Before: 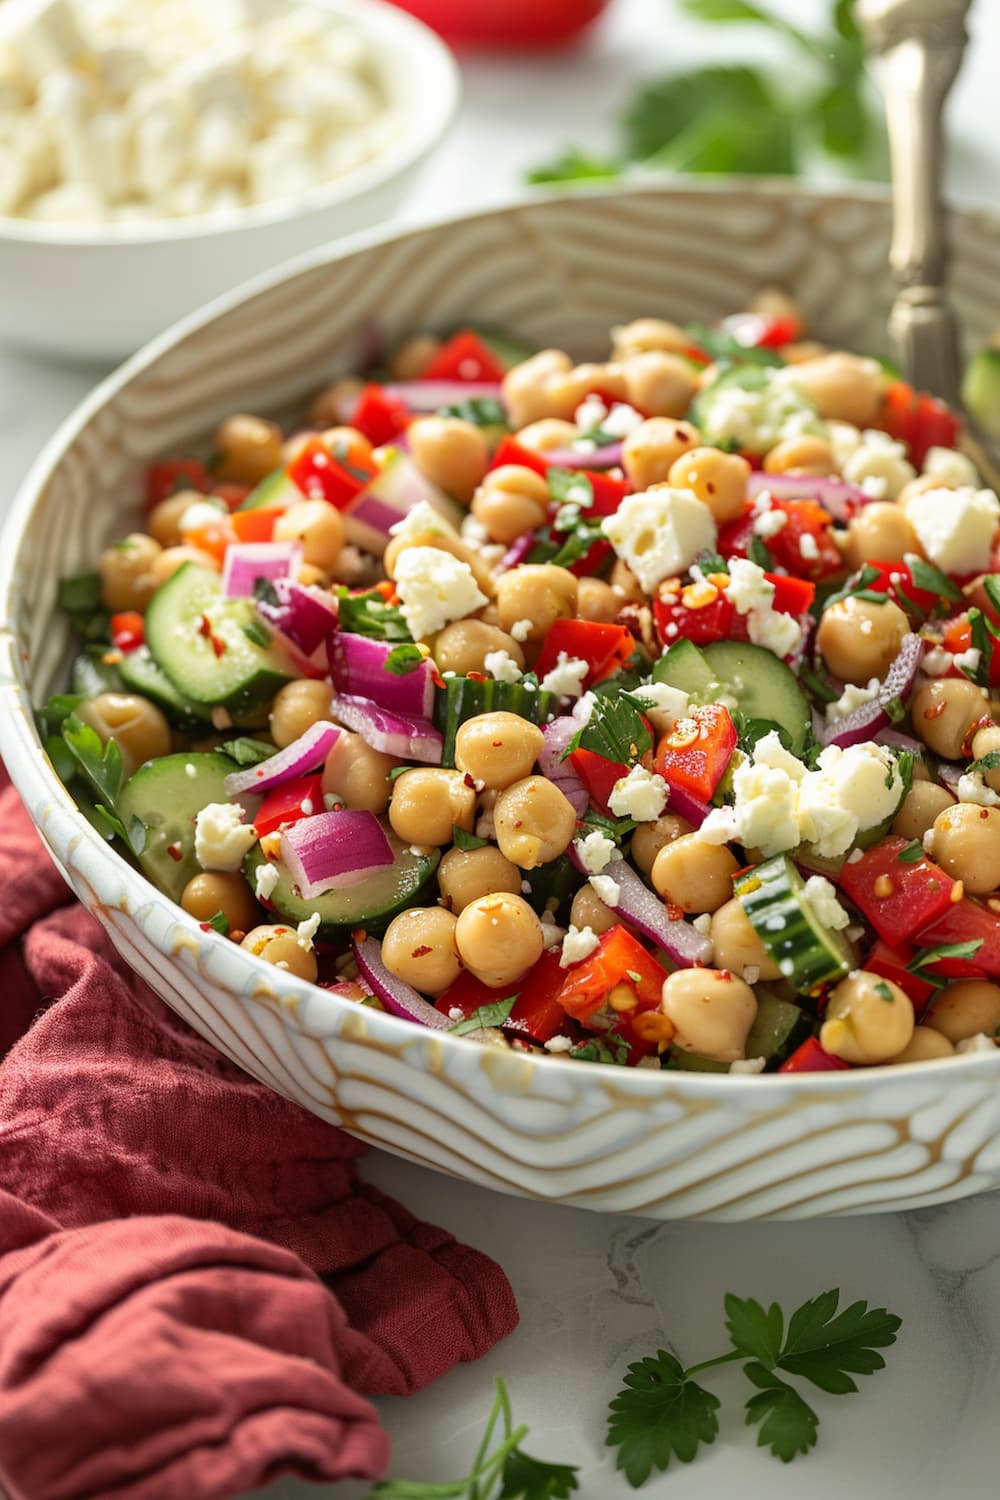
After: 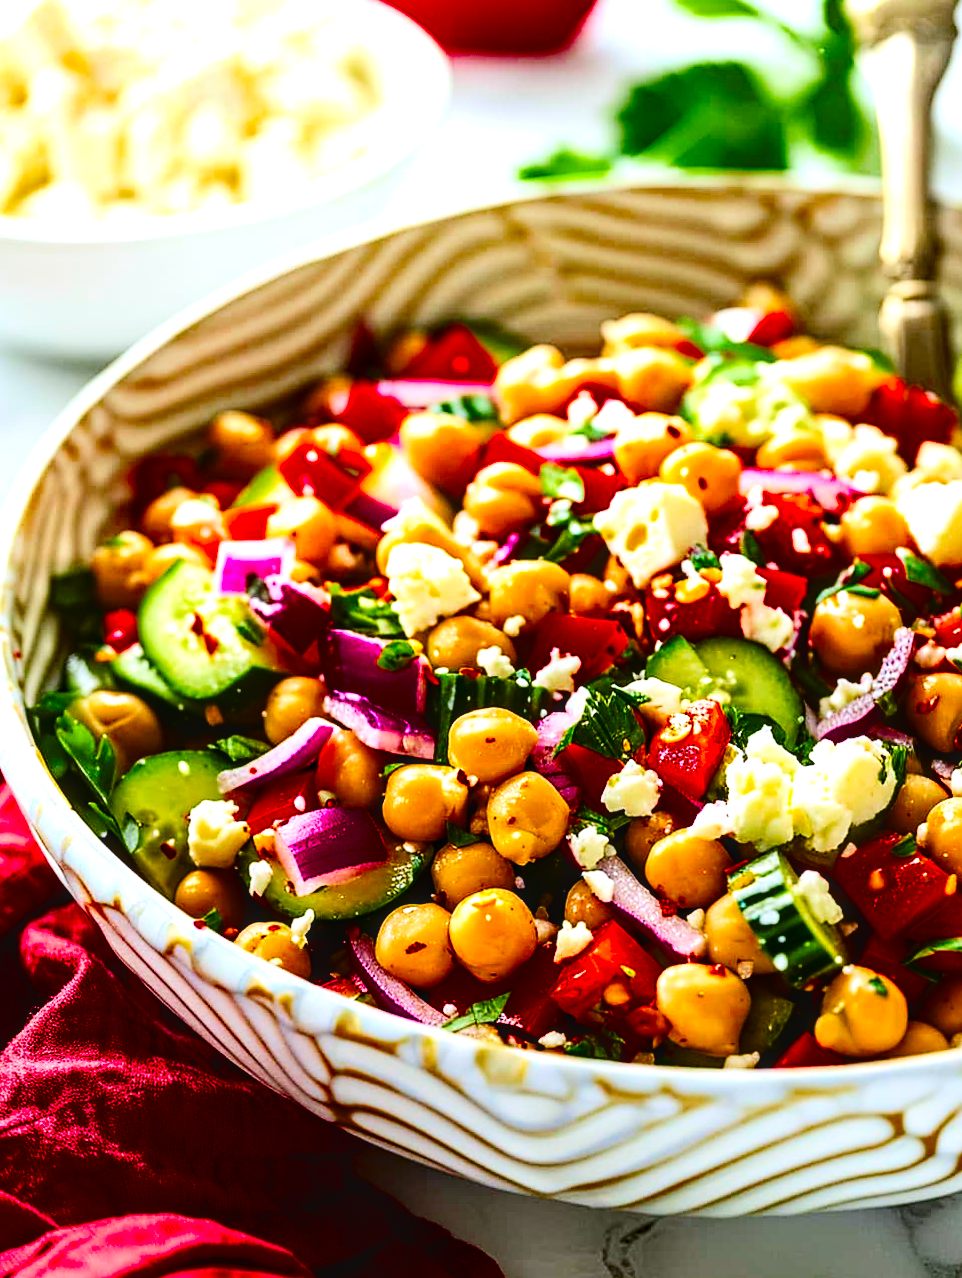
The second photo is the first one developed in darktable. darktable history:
crop and rotate: angle 0.245°, left 0.424%, right 2.698%, bottom 14.211%
tone curve: curves: ch0 [(0, 0) (0.07, 0.057) (0.15, 0.177) (0.352, 0.445) (0.59, 0.703) (0.857, 0.908) (1, 1)], color space Lab, linked channels, preserve colors none
color calibration: illuminant as shot in camera, x 0.358, y 0.373, temperature 4628.91 K, saturation algorithm version 1 (2020)
contrast brightness saturation: contrast 0.221, brightness -0.194, saturation 0.244
tone equalizer: -8 EV -0.779 EV, -7 EV -0.735 EV, -6 EV -0.602 EV, -5 EV -0.411 EV, -3 EV 0.399 EV, -2 EV 0.6 EV, -1 EV 0.695 EV, +0 EV 0.761 EV, mask exposure compensation -0.489 EV
color balance rgb: perceptual saturation grading › global saturation 36.137%, perceptual saturation grading › shadows 35.815%, global vibrance 16.682%, saturation formula JzAzBz (2021)
sharpen: radius 1.88, amount 0.395, threshold 1.487
local contrast: on, module defaults
